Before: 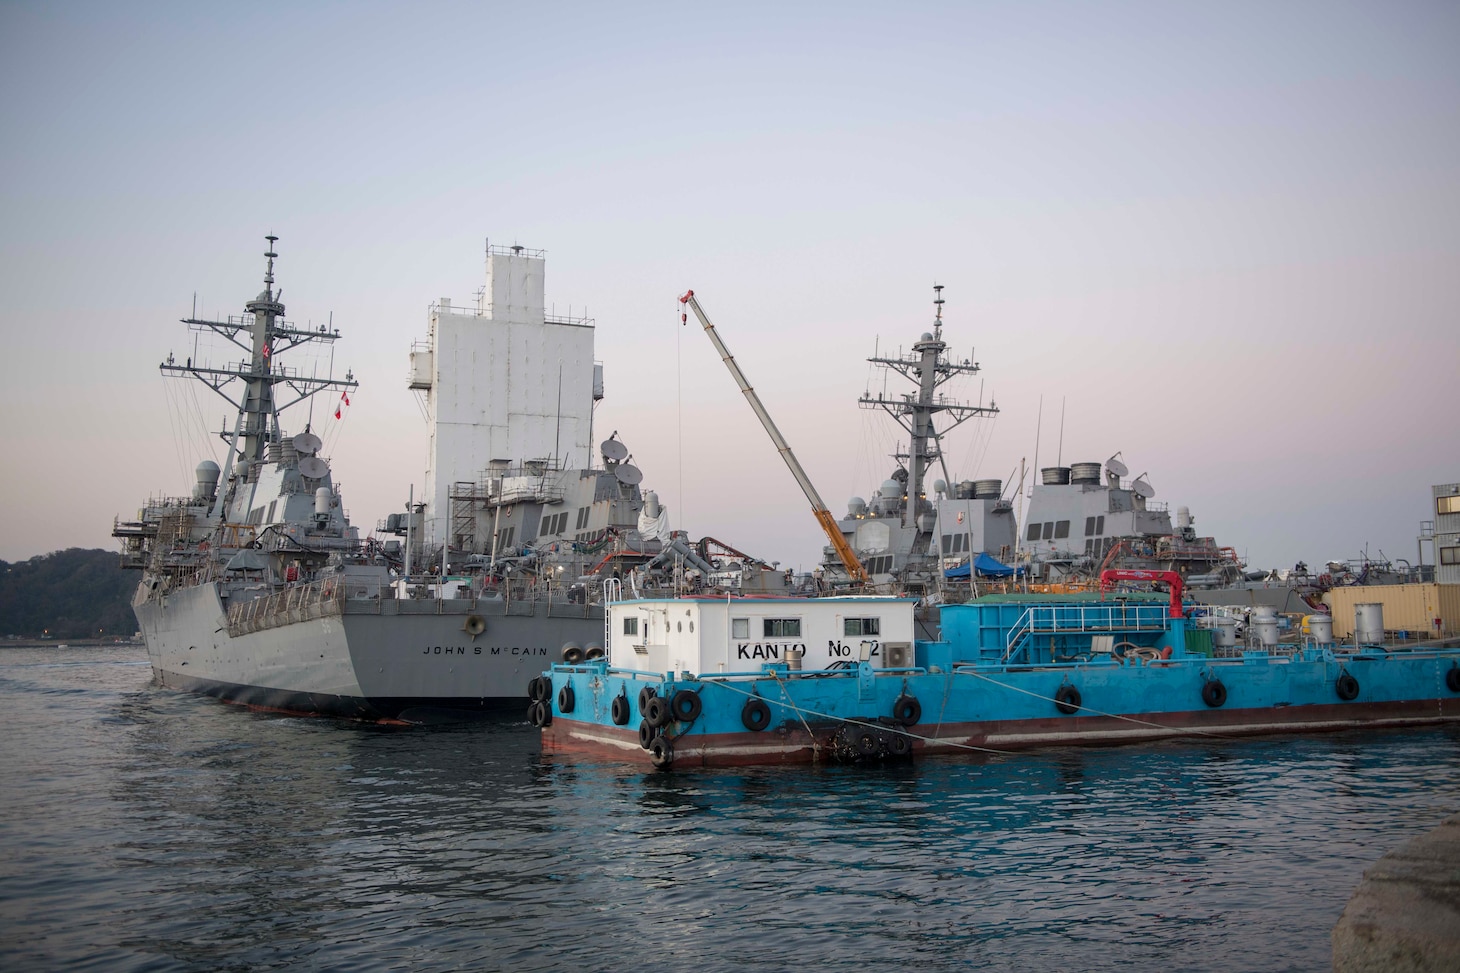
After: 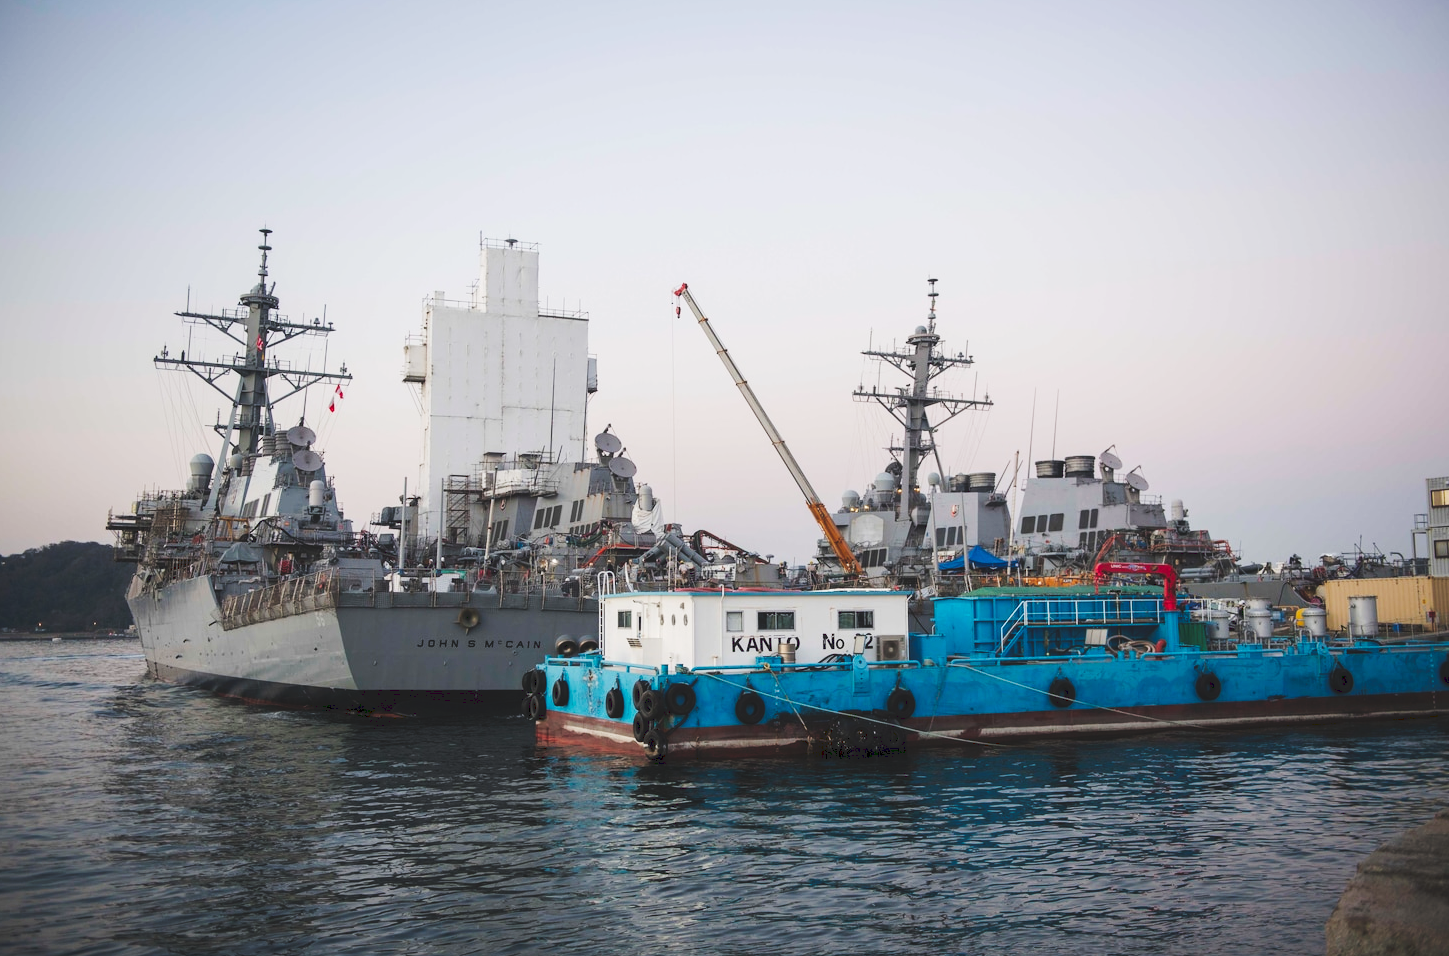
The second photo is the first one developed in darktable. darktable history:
tone curve: curves: ch0 [(0, 0) (0.003, 0.117) (0.011, 0.118) (0.025, 0.123) (0.044, 0.13) (0.069, 0.137) (0.1, 0.149) (0.136, 0.157) (0.177, 0.184) (0.224, 0.217) (0.277, 0.257) (0.335, 0.324) (0.399, 0.406) (0.468, 0.511) (0.543, 0.609) (0.623, 0.712) (0.709, 0.8) (0.801, 0.877) (0.898, 0.938) (1, 1)], preserve colors none
crop: left 0.441%, top 0.753%, right 0.249%, bottom 0.942%
